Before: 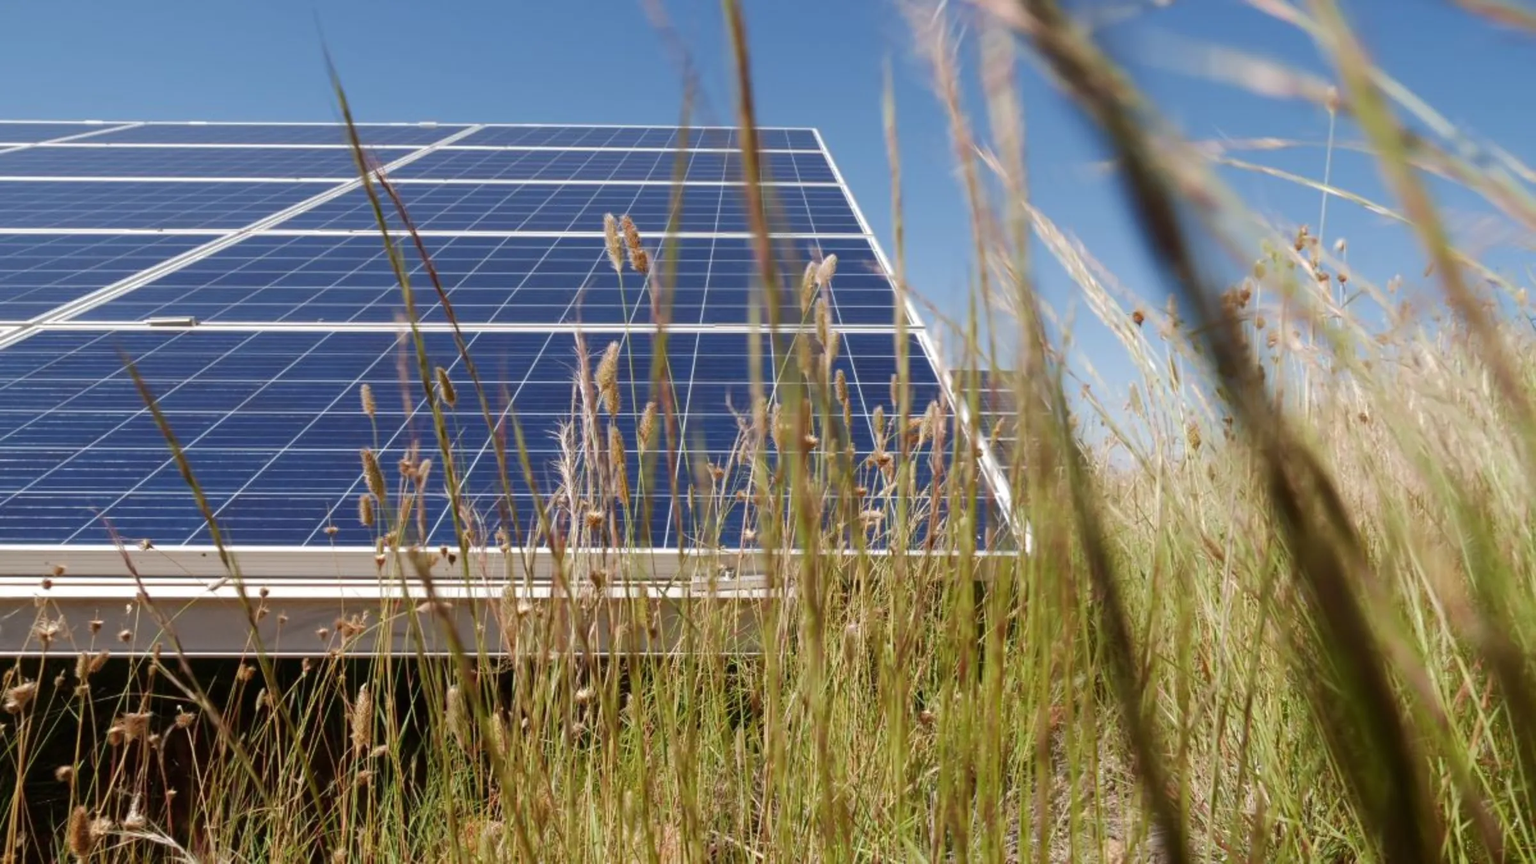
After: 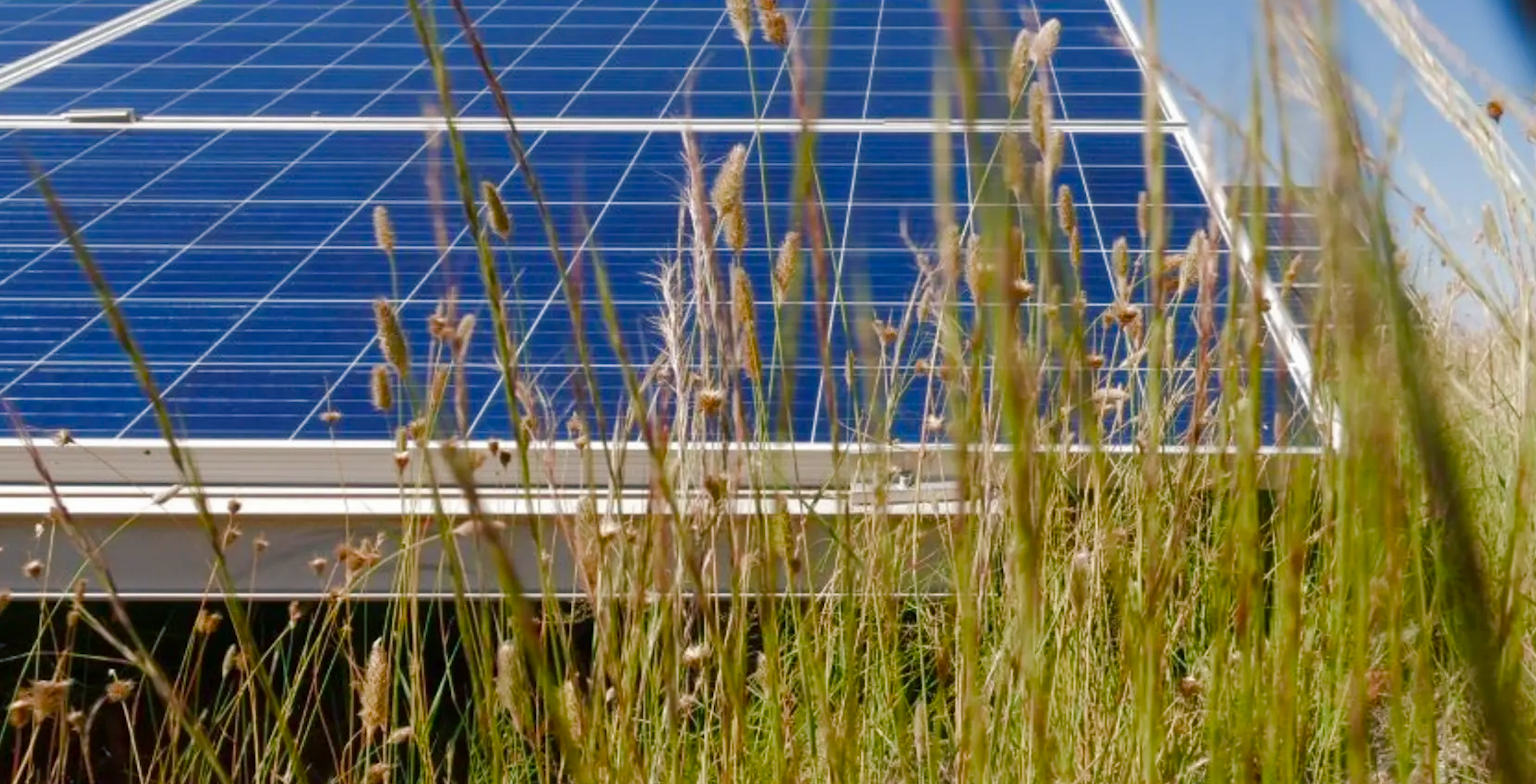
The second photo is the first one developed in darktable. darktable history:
color balance rgb: shadows lift › chroma 5.636%, shadows lift › hue 238.56°, perceptual saturation grading › global saturation 0.06%, perceptual saturation grading › highlights -17.699%, perceptual saturation grading › mid-tones 33.539%, perceptual saturation grading › shadows 50.399%
crop: left 6.64%, top 27.967%, right 23.997%, bottom 9.018%
exposure: exposure -0.017 EV, compensate exposure bias true, compensate highlight preservation false
